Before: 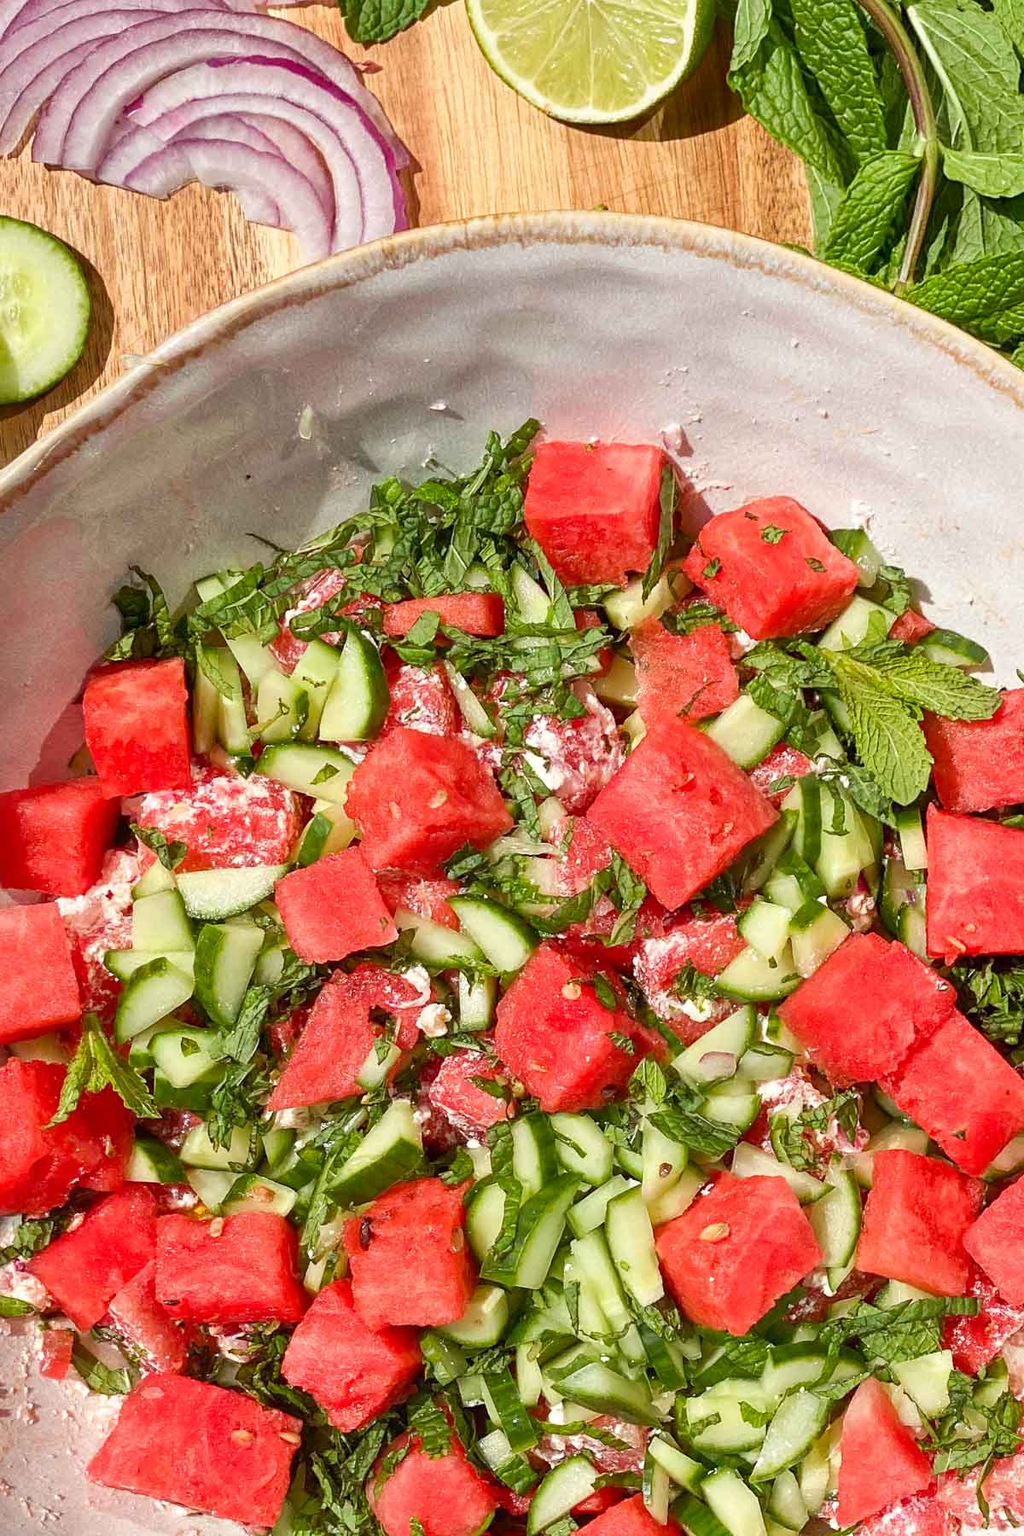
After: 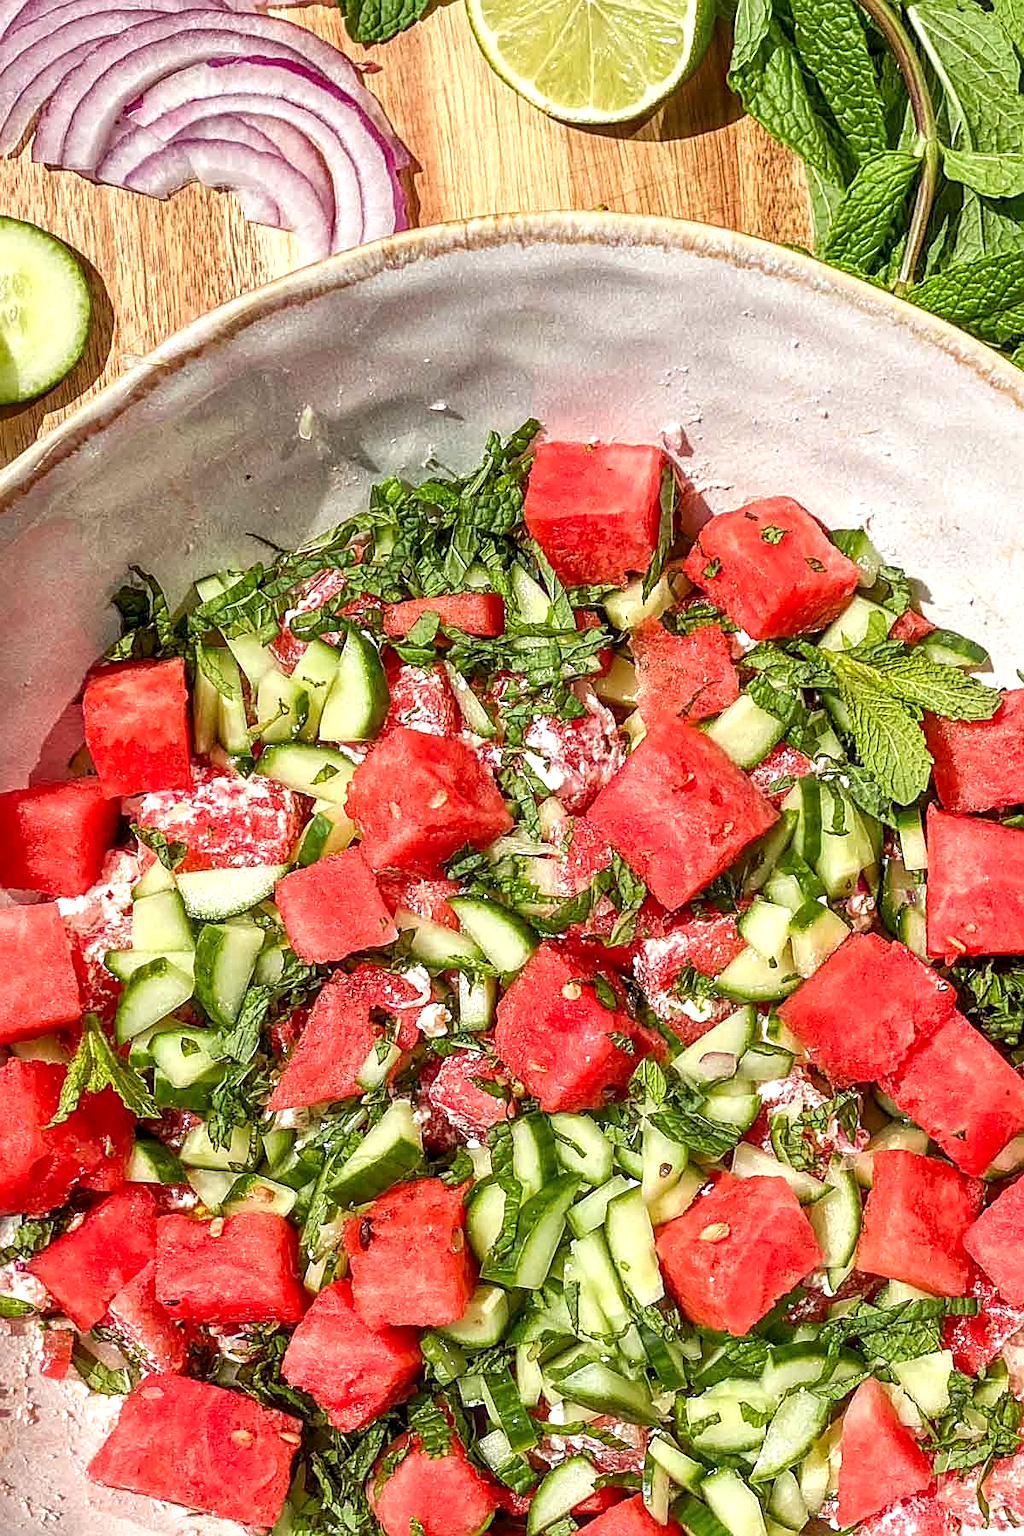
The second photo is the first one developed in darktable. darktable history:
sharpen: on, module defaults
exposure: exposure 0.2 EV, compensate highlight preservation false
local contrast: highlights 61%, detail 143%, midtone range 0.423
